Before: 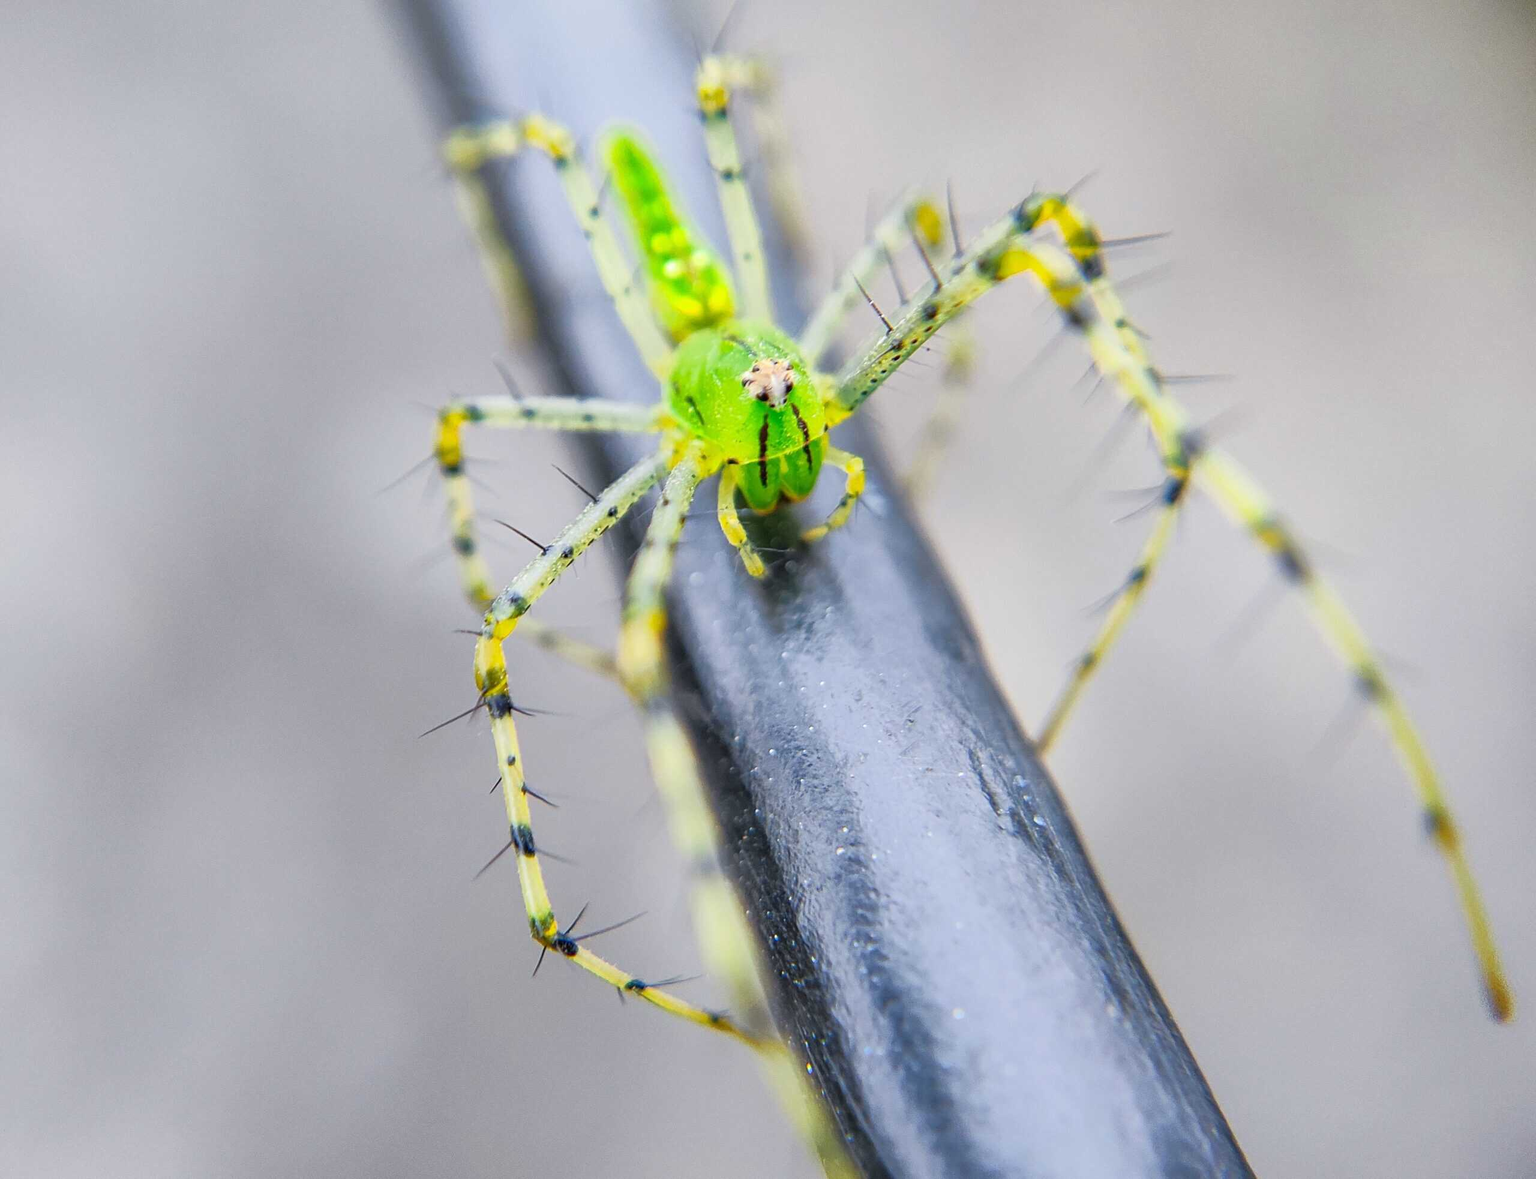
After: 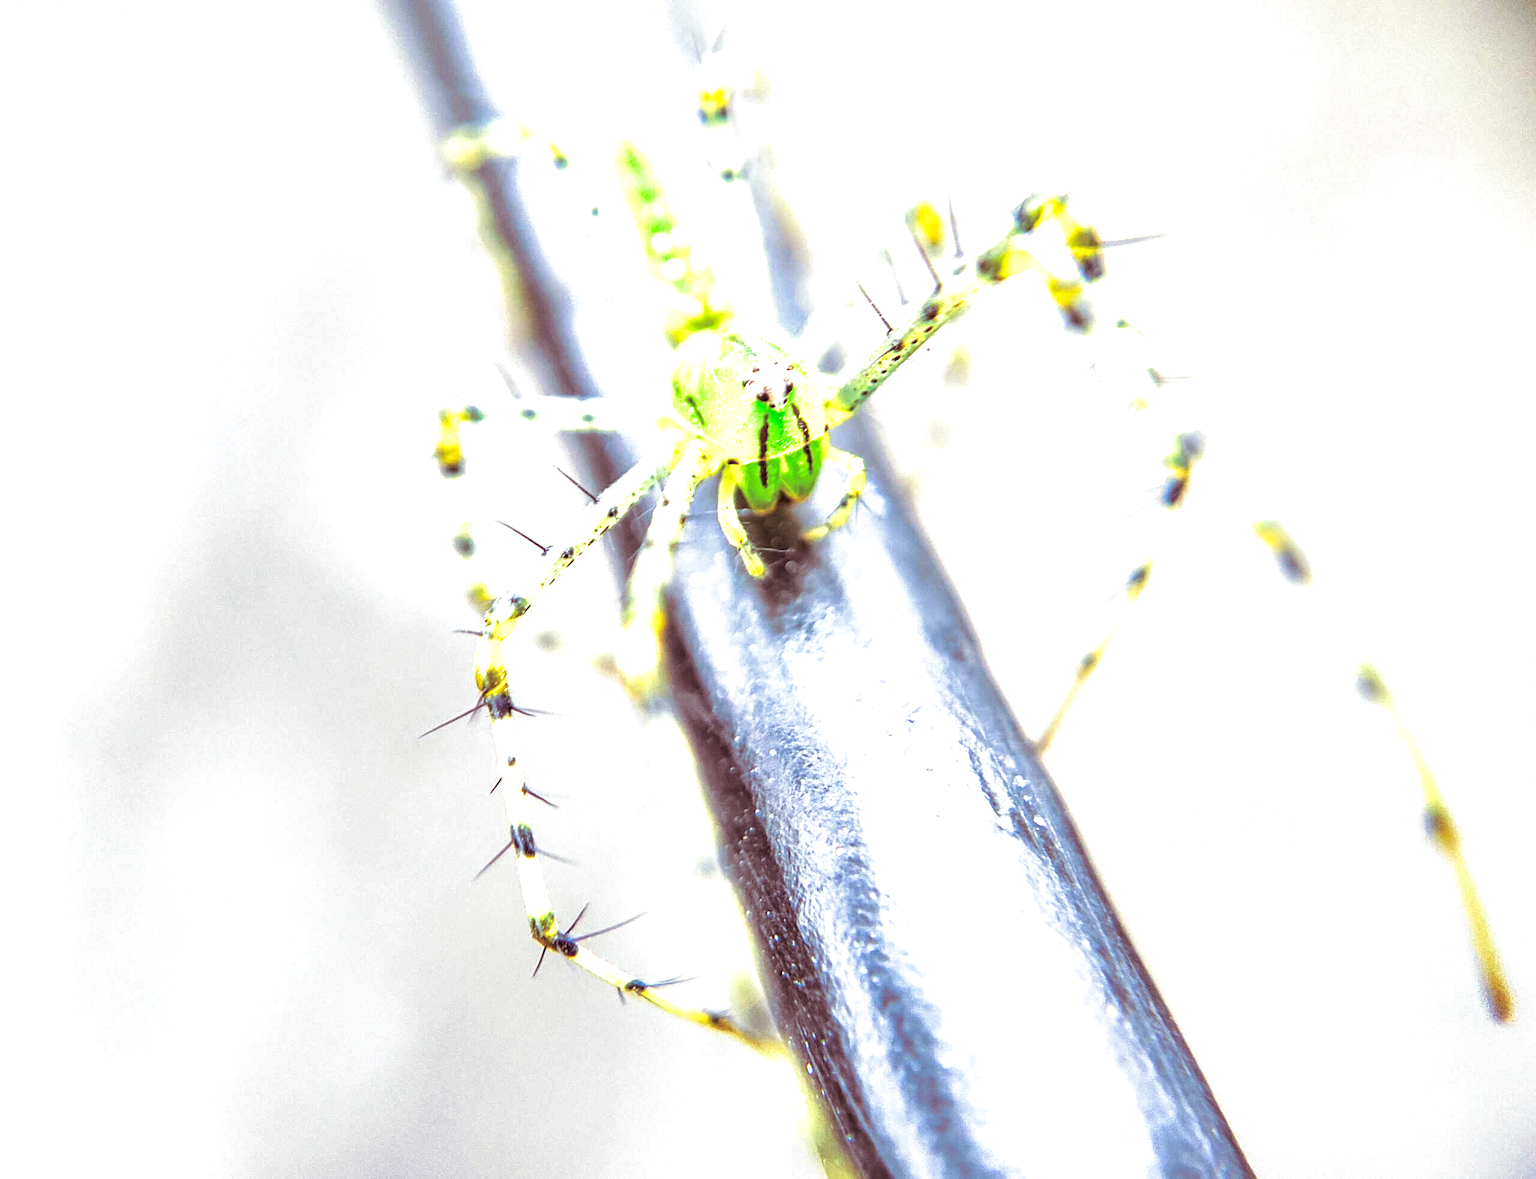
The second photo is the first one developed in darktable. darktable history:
exposure: black level correction 0, exposure 1.2 EV, compensate highlight preservation false
local contrast: on, module defaults
split-toning: on, module defaults
